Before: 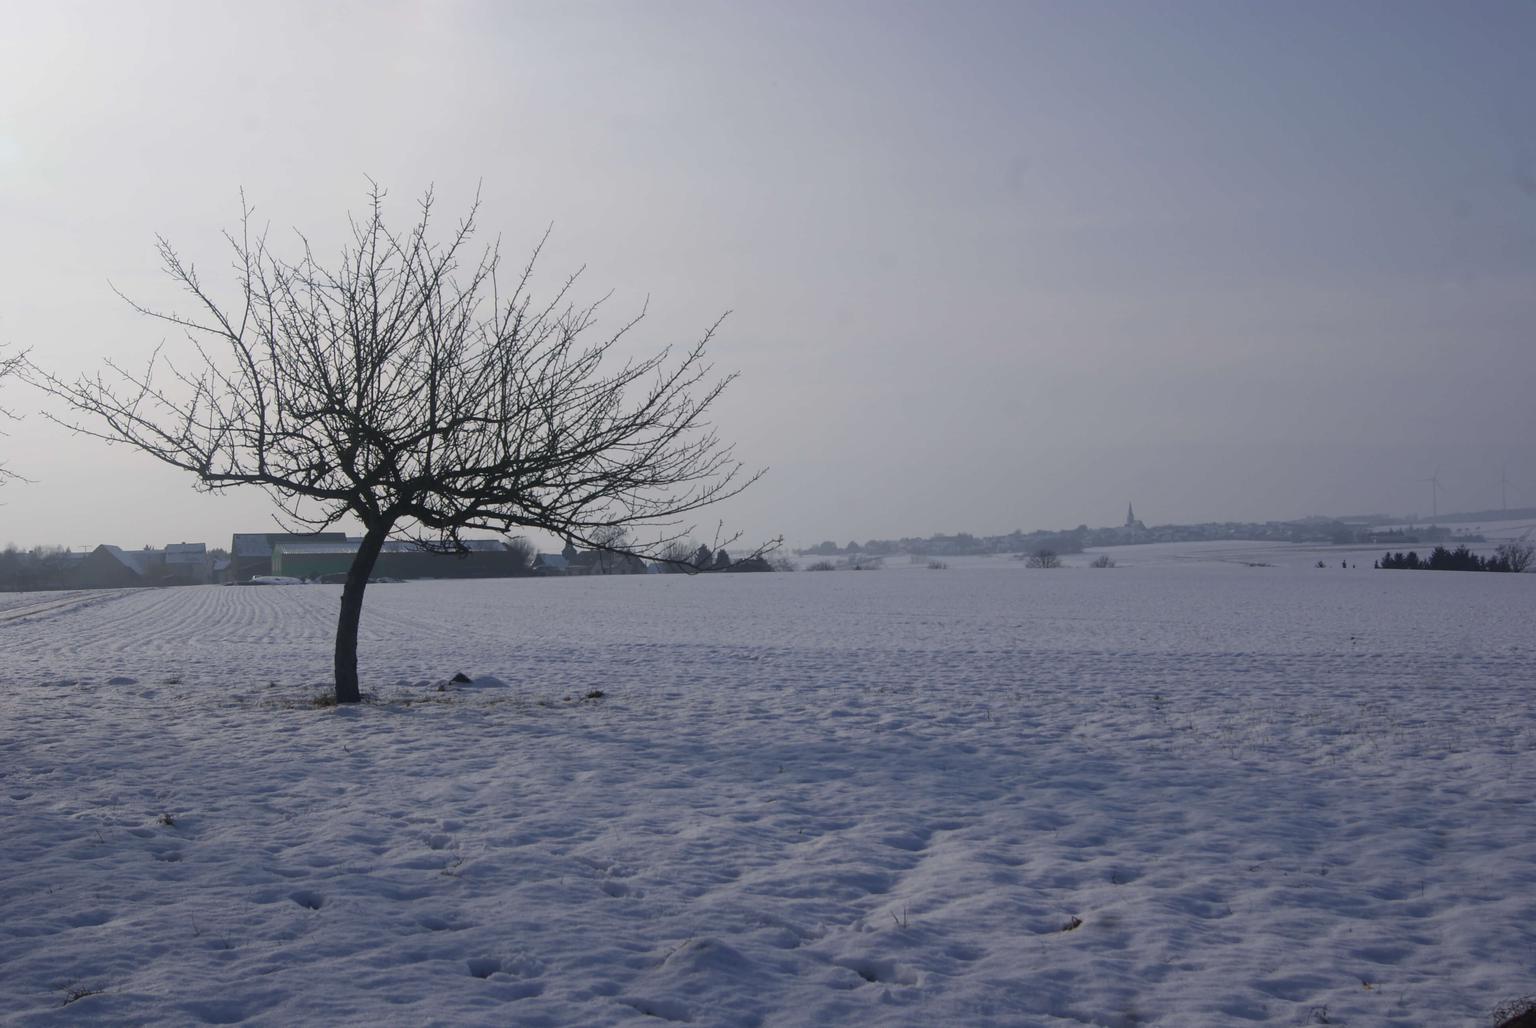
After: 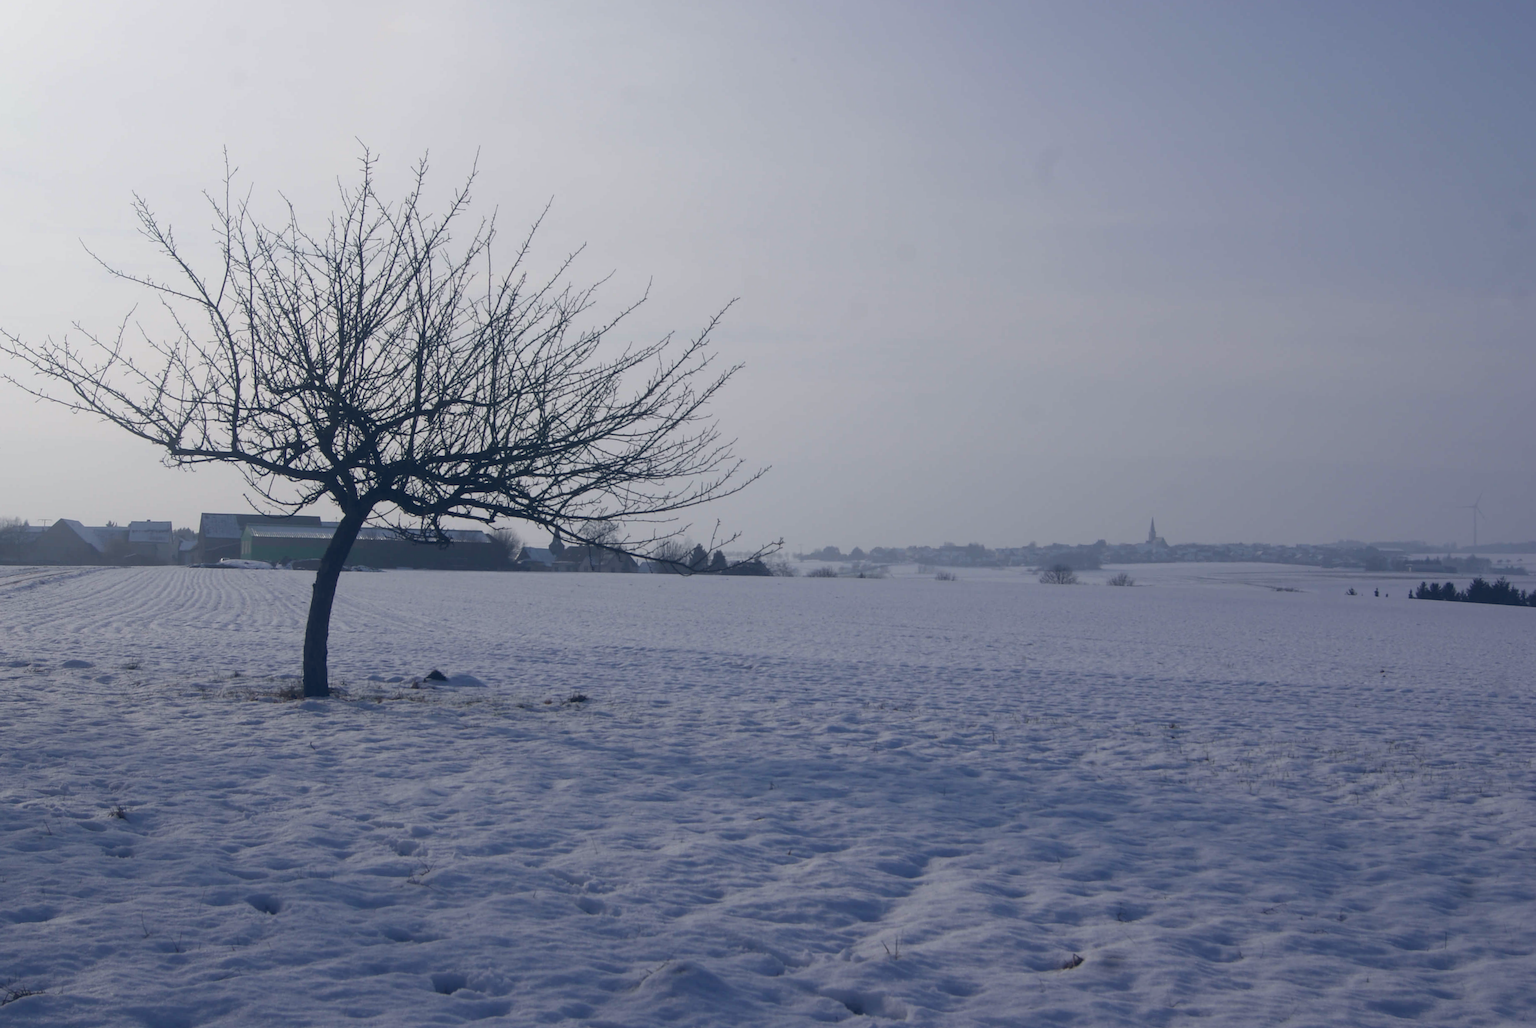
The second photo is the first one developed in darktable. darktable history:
crop and rotate: angle -2.31°
color balance rgb: global offset › luminance 0.41%, global offset › chroma 0.211%, global offset › hue 255.25°, perceptual saturation grading › global saturation -2.333%, perceptual saturation grading › highlights -7.408%, perceptual saturation grading › mid-tones 8.266%, perceptual saturation grading › shadows 4.897%, global vibrance 14.442%
